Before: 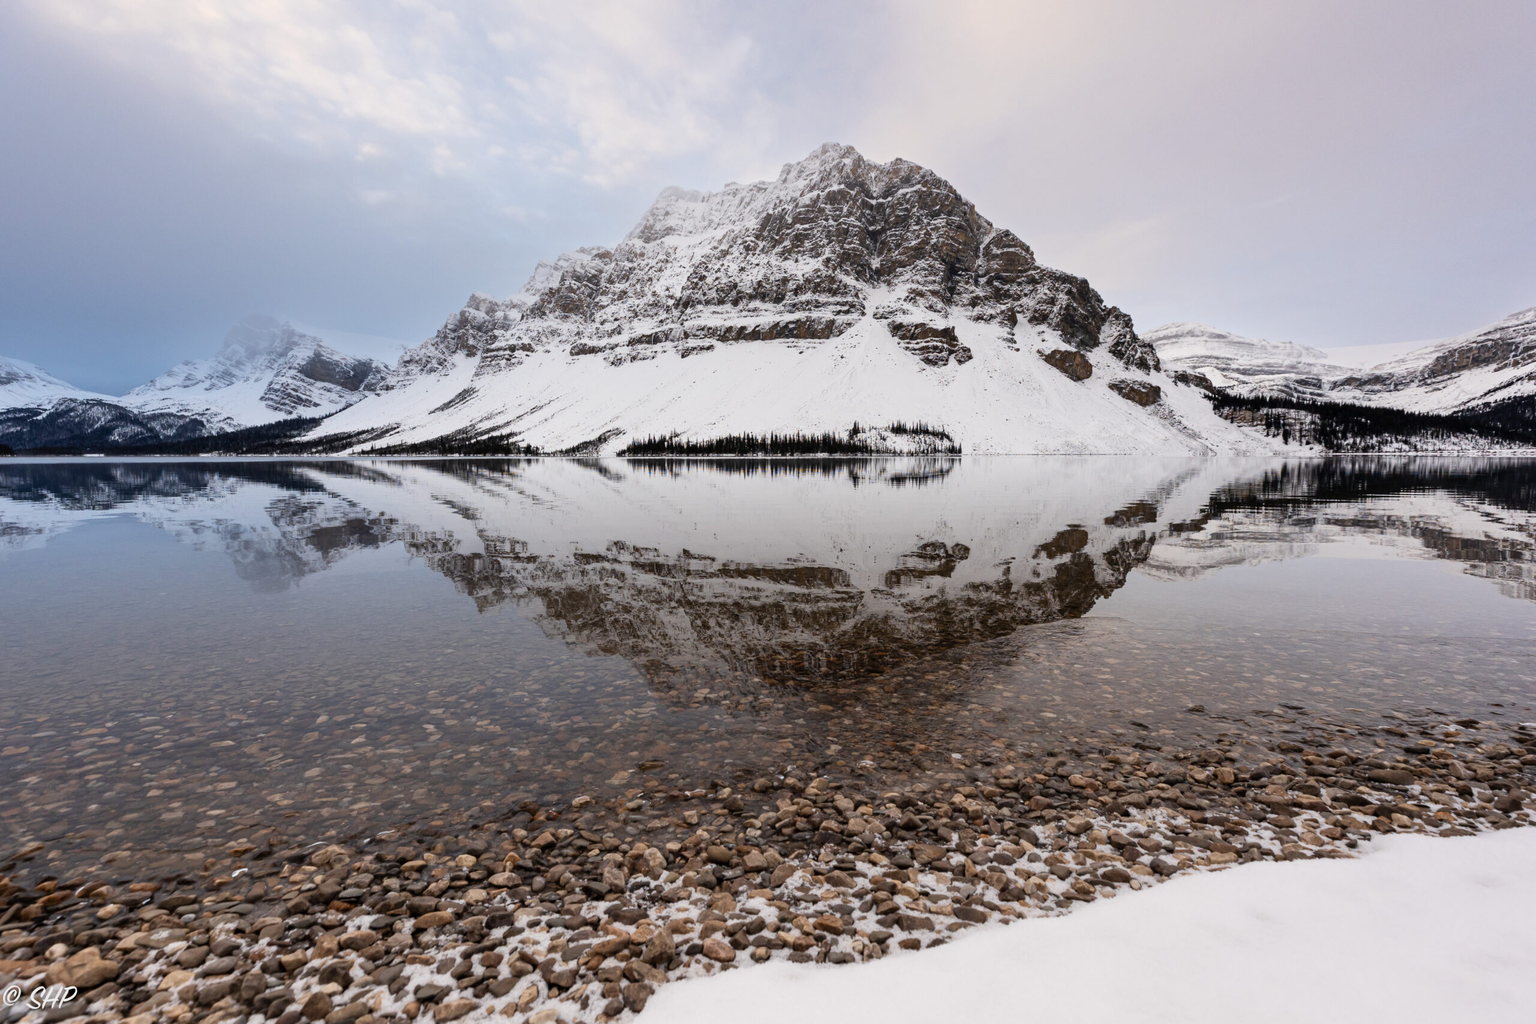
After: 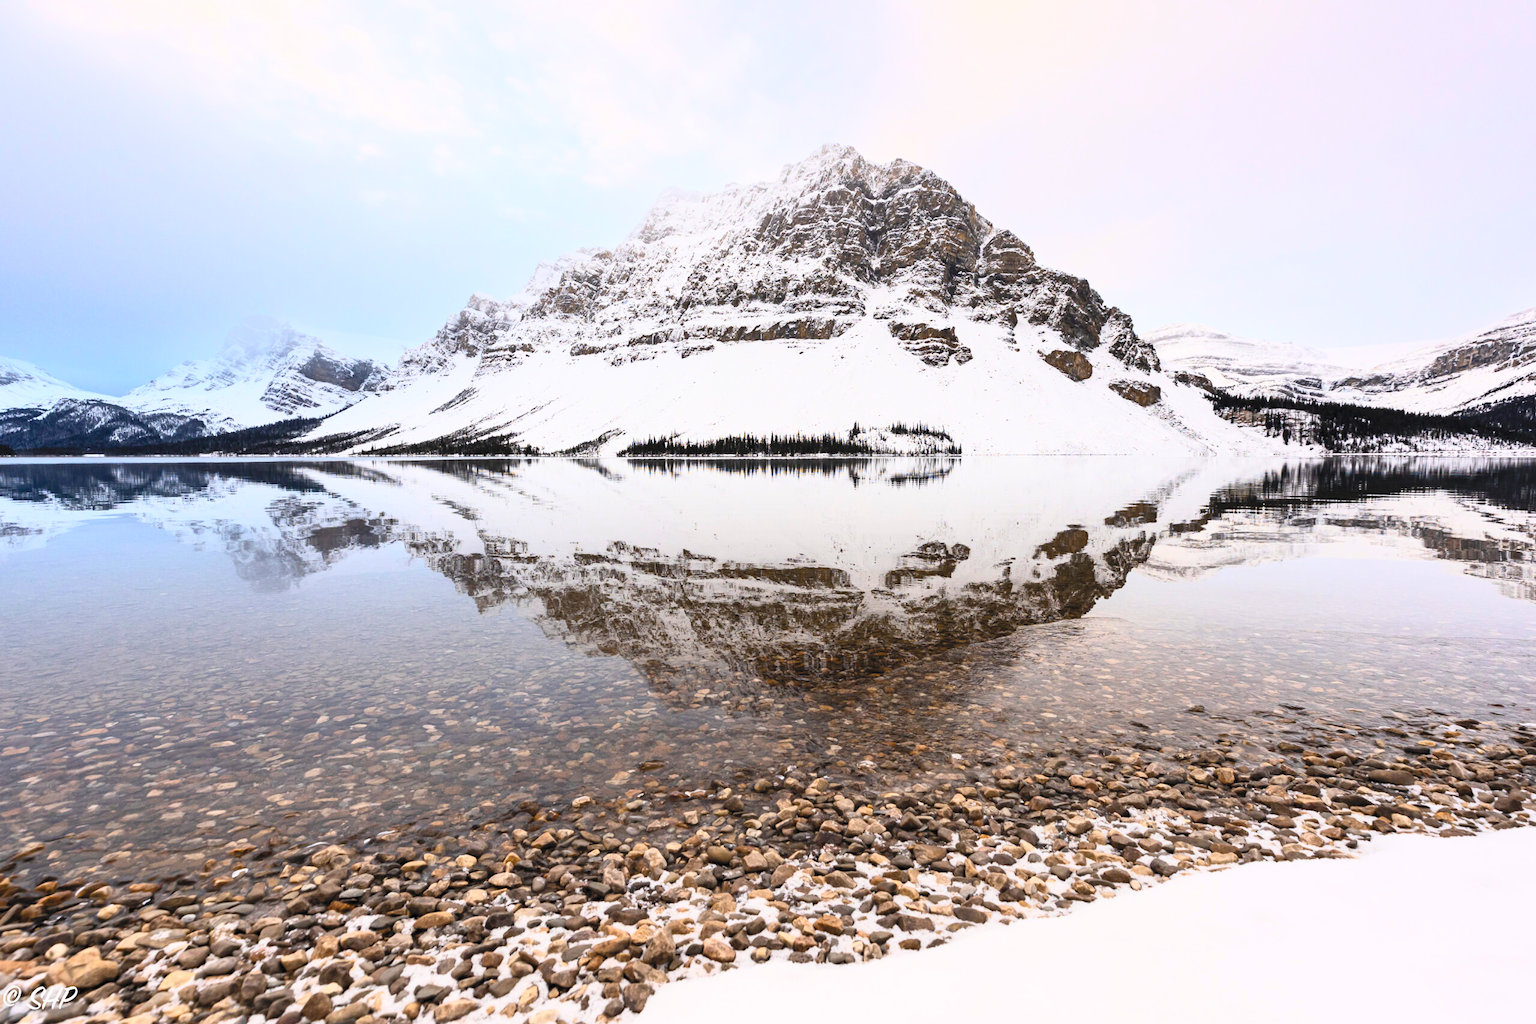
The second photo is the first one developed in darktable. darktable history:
color balance rgb: linear chroma grading › global chroma 15%, perceptual saturation grading › global saturation 30%
contrast brightness saturation: contrast 0.39, brightness 0.53
